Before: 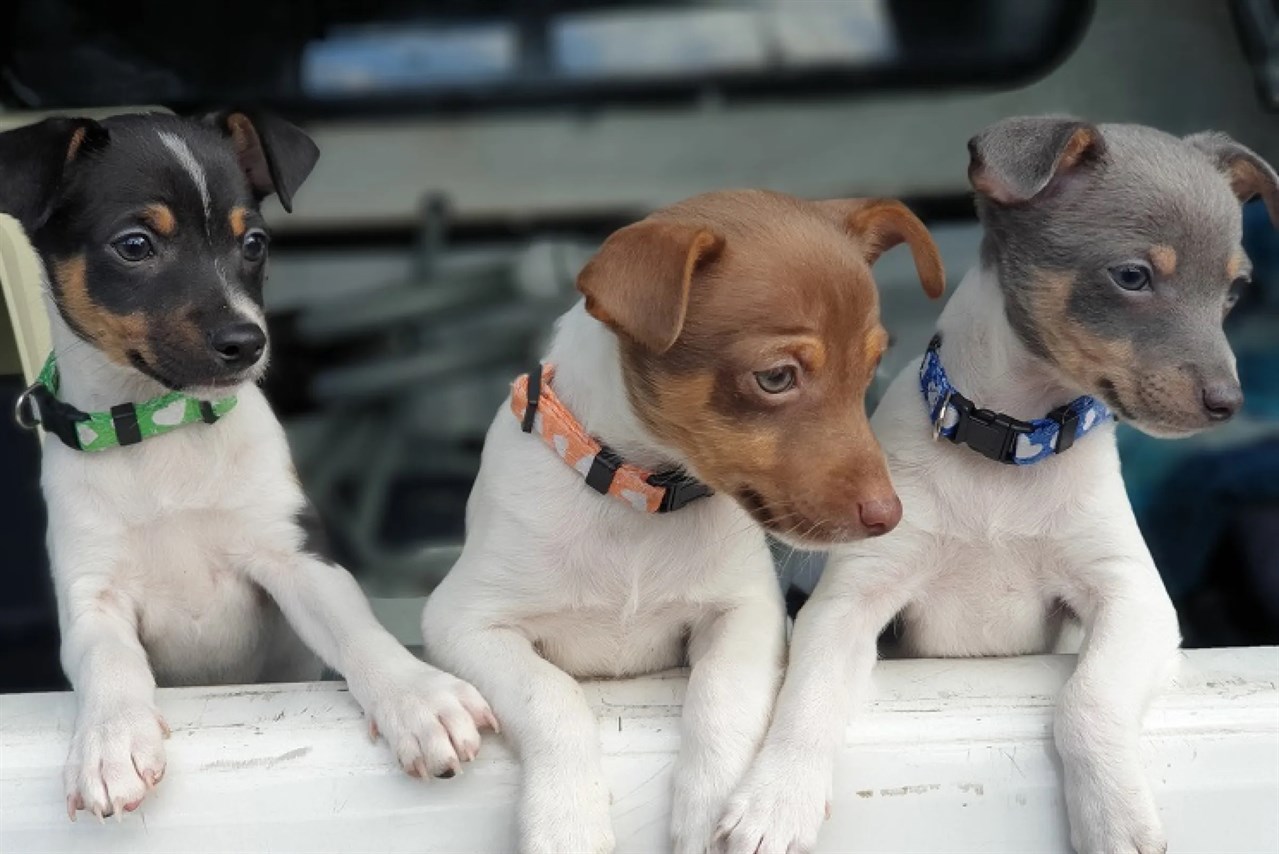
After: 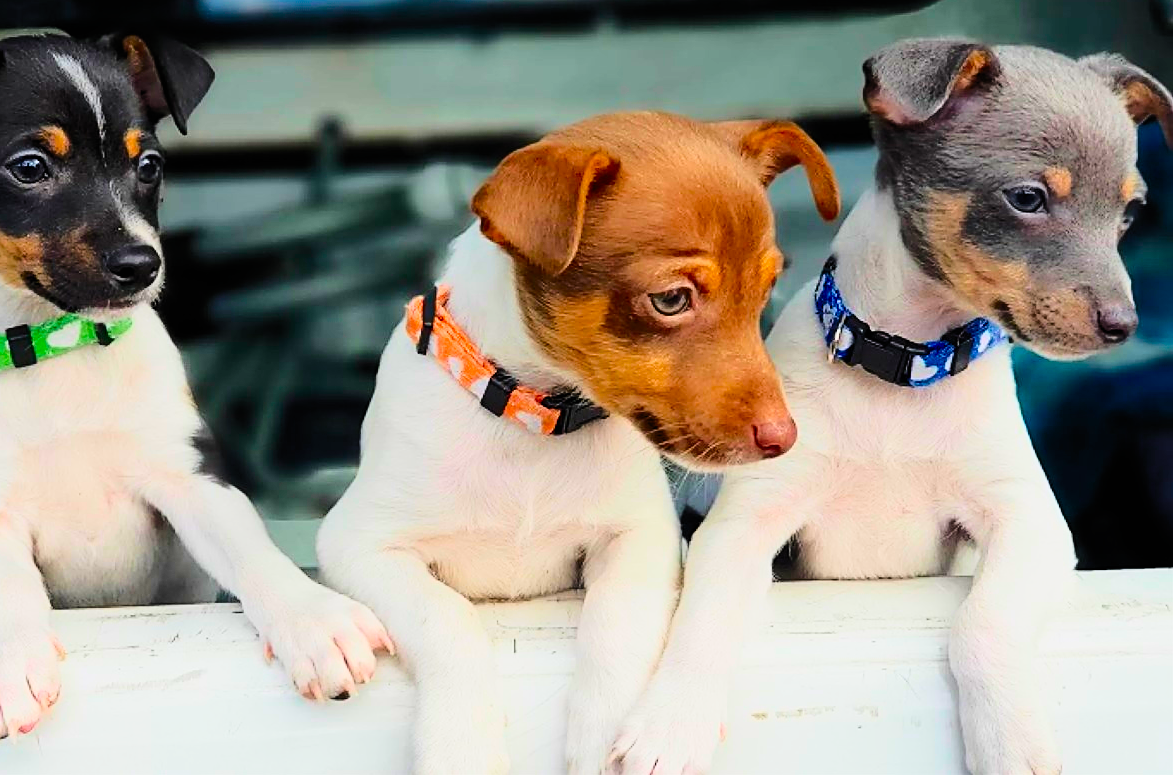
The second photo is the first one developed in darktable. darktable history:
tone curve: curves: ch0 [(0, 0) (0.234, 0.191) (0.48, 0.534) (0.608, 0.667) (0.725, 0.809) (0.864, 0.922) (1, 1)]; ch1 [(0, 0) (0.453, 0.43) (0.5, 0.5) (0.615, 0.649) (1, 1)]; ch2 [(0, 0) (0.5, 0.5) (0.586, 0.617) (1, 1)], color space Lab, independent channels, preserve colors none
sharpen: on, module defaults
crop and rotate: left 8.262%, top 9.226%
color balance rgb: perceptual saturation grading › global saturation 20%, global vibrance 20%
filmic rgb: black relative exposure -7.75 EV, white relative exposure 4.4 EV, threshold 3 EV, hardness 3.76, latitude 38.11%, contrast 0.966, highlights saturation mix 10%, shadows ↔ highlights balance 4.59%, color science v4 (2020), enable highlight reconstruction true
contrast brightness saturation: contrast 0.2, brightness 0.16, saturation 0.22
